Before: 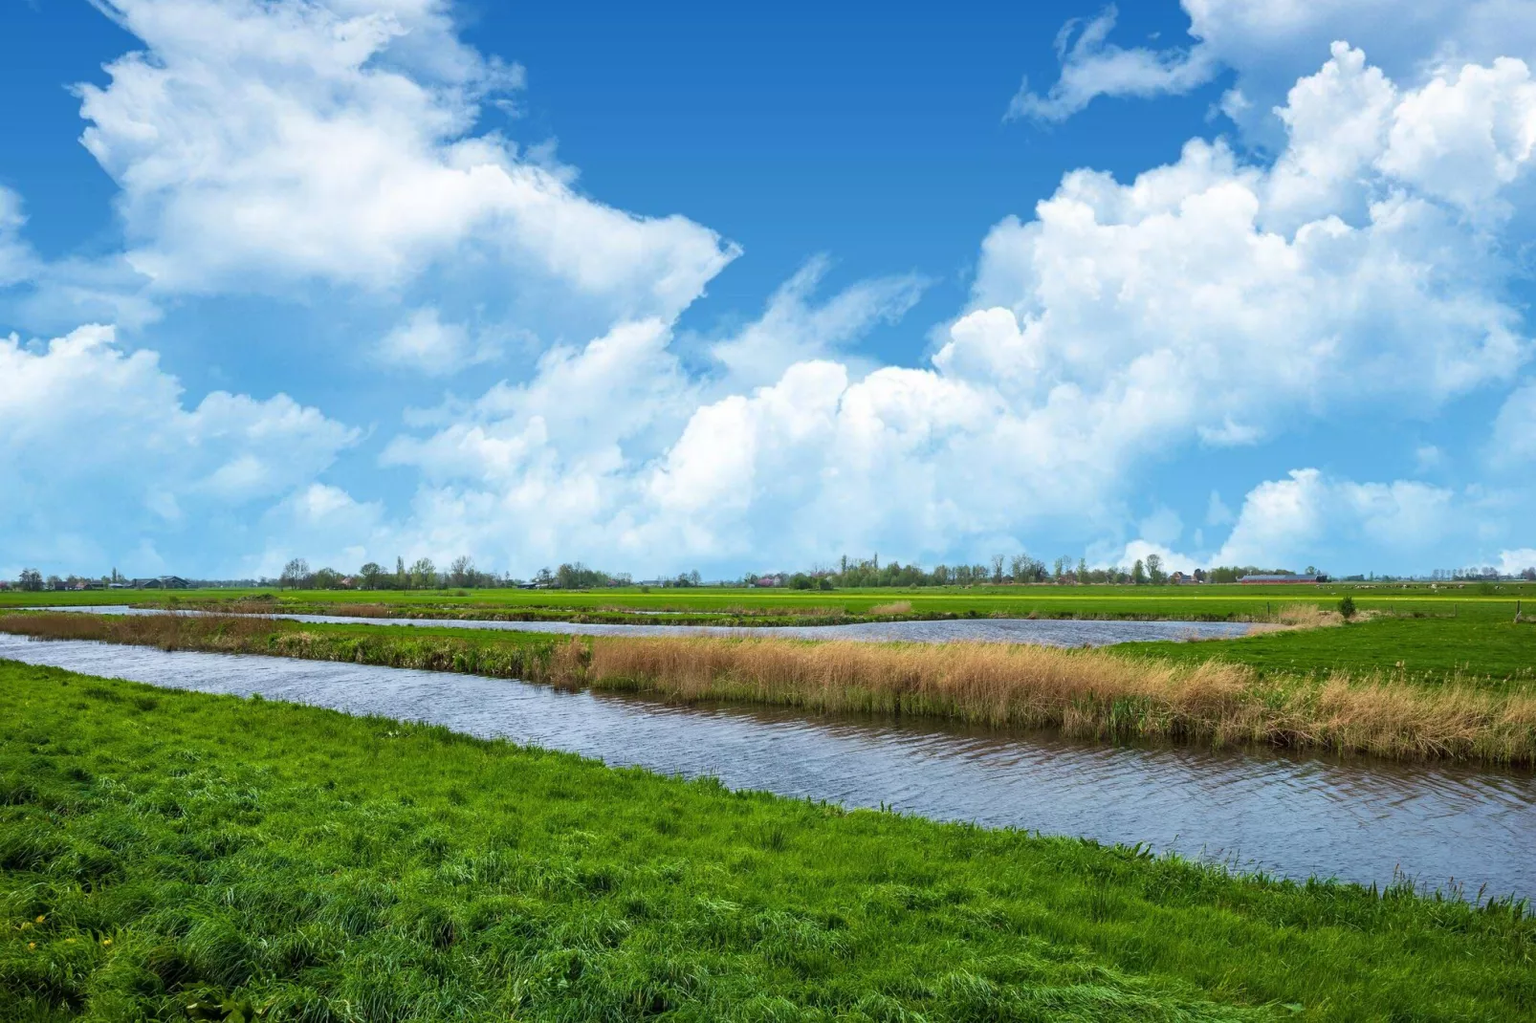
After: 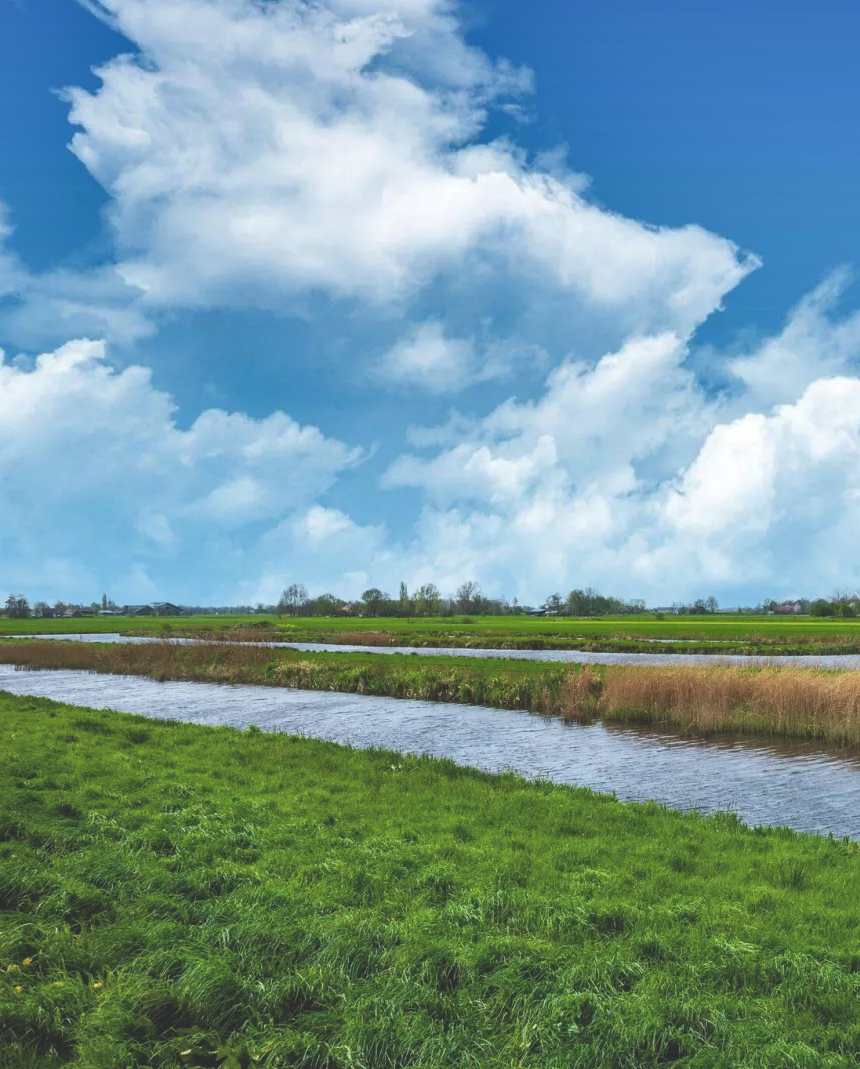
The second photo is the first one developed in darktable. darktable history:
exposure: black level correction -0.024, exposure -0.119 EV, compensate highlight preservation false
tone equalizer: edges refinement/feathering 500, mask exposure compensation -1.57 EV, preserve details no
shadows and highlights: radius 173.05, shadows 27.4, white point adjustment 3.03, highlights -68.92, soften with gaussian
crop: left 0.937%, right 45.496%, bottom 0.089%
